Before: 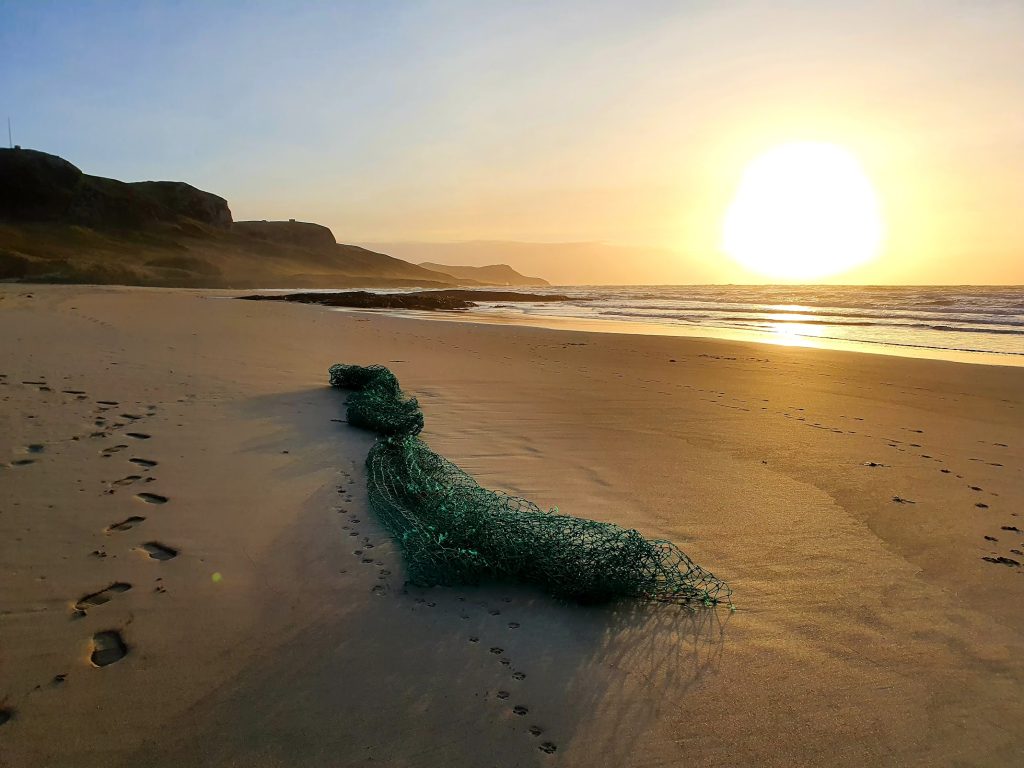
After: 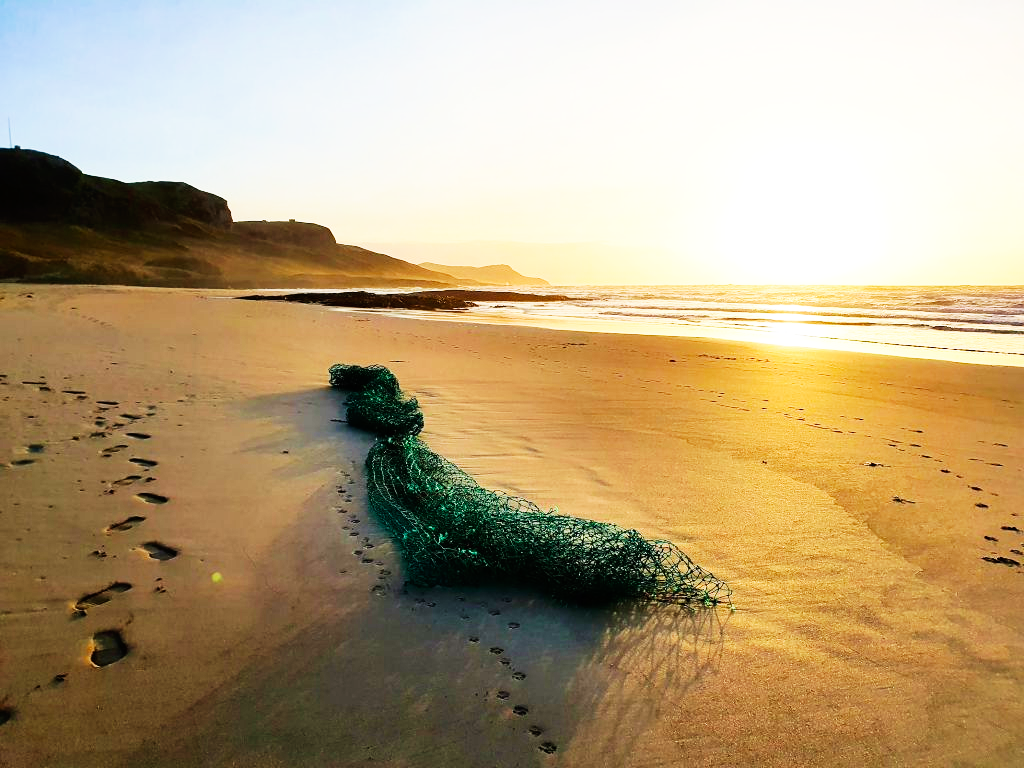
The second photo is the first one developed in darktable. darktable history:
velvia: on, module defaults
base curve: curves: ch0 [(0, 0) (0.007, 0.004) (0.027, 0.03) (0.046, 0.07) (0.207, 0.54) (0.442, 0.872) (0.673, 0.972) (1, 1)], preserve colors none
